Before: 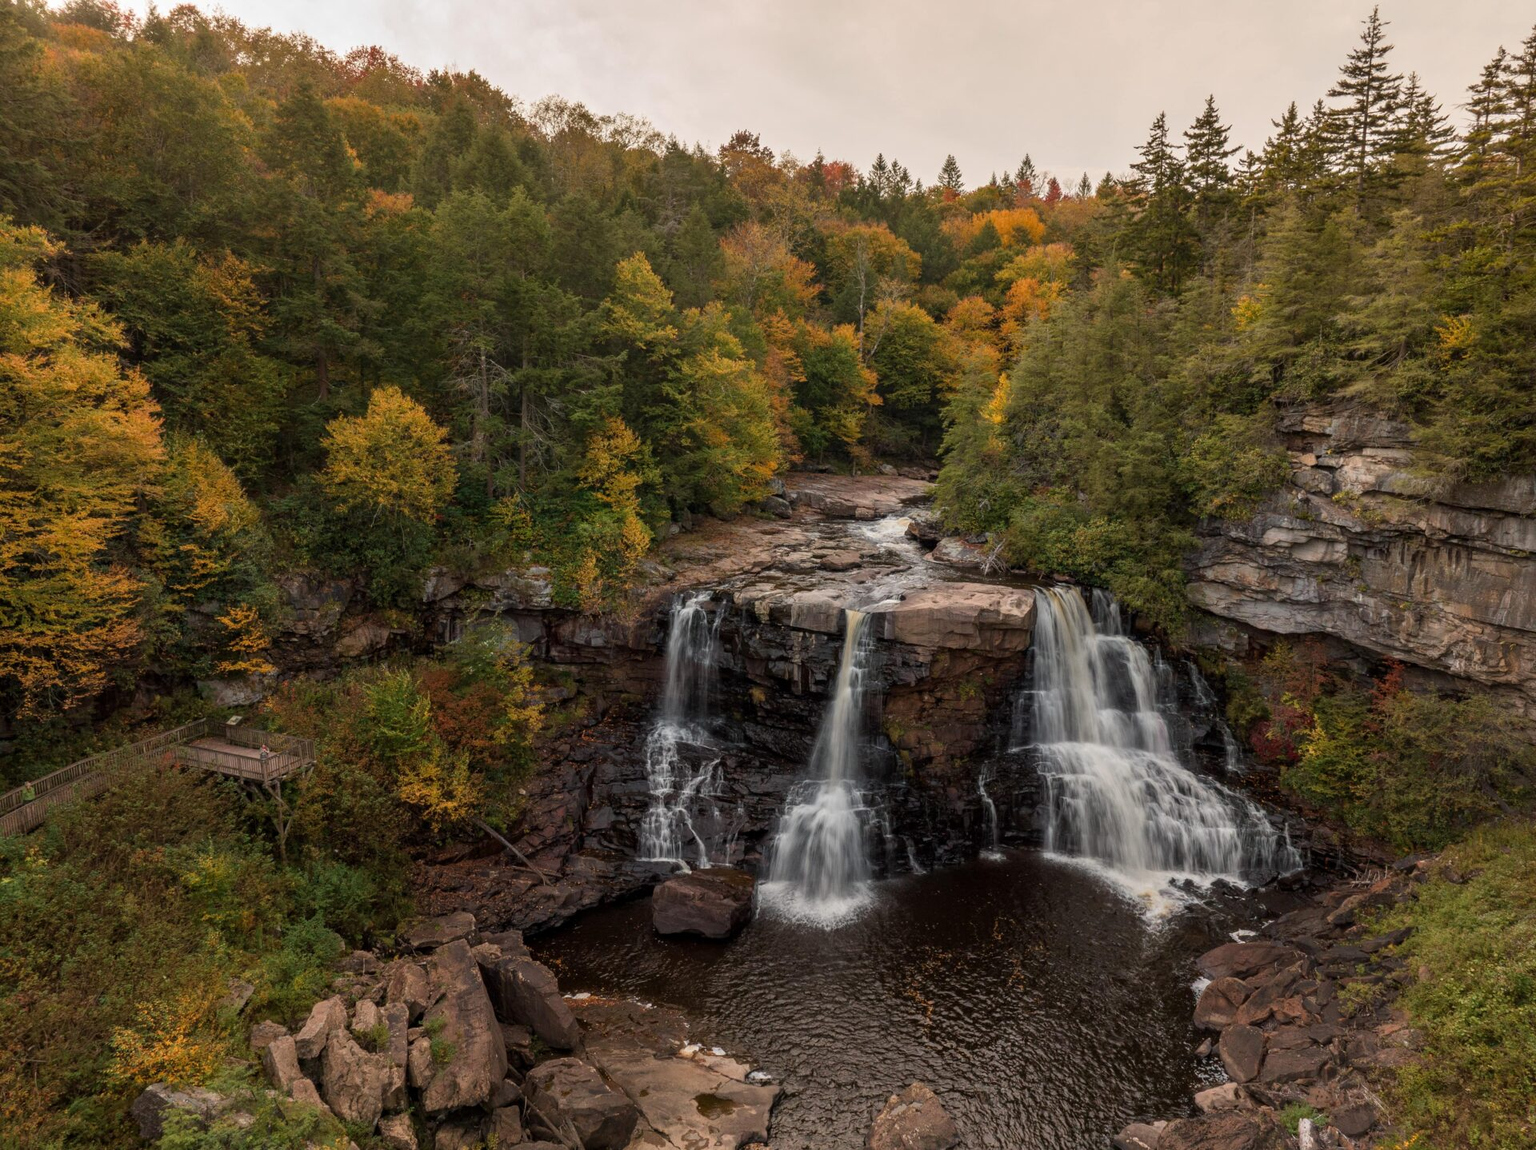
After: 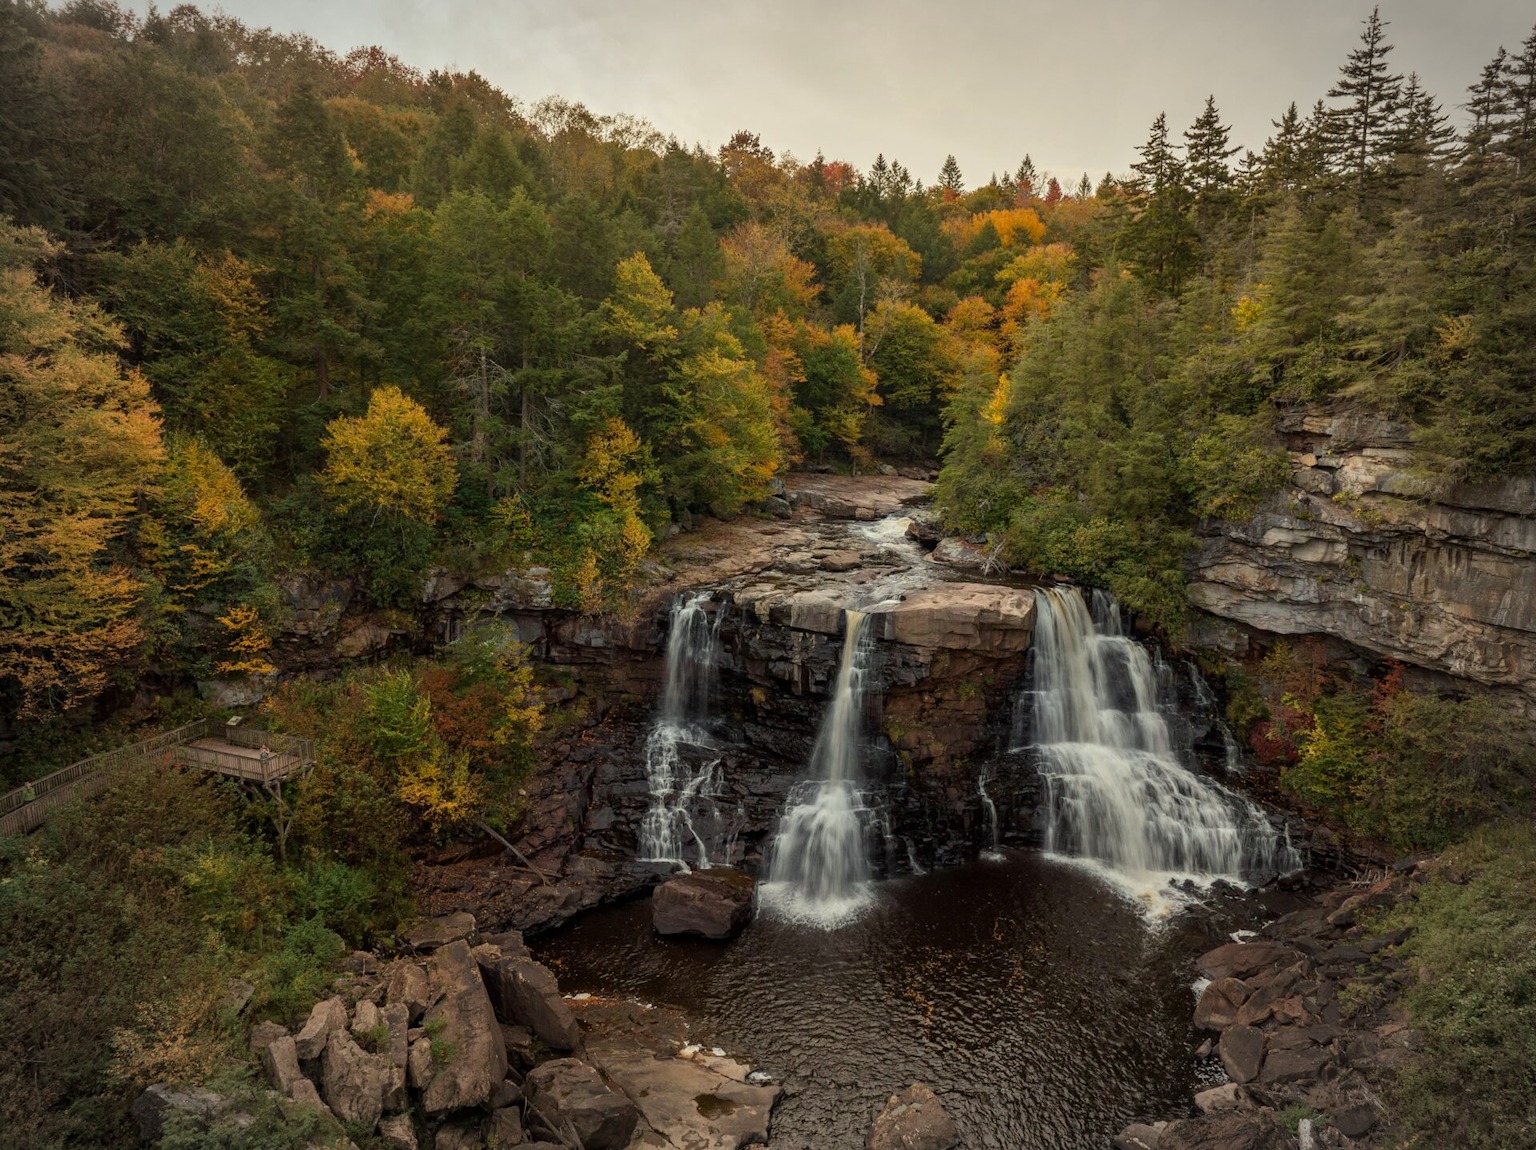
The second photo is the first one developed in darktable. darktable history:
color correction: highlights a* -4.28, highlights b* 6.53
vignetting: automatic ratio true
